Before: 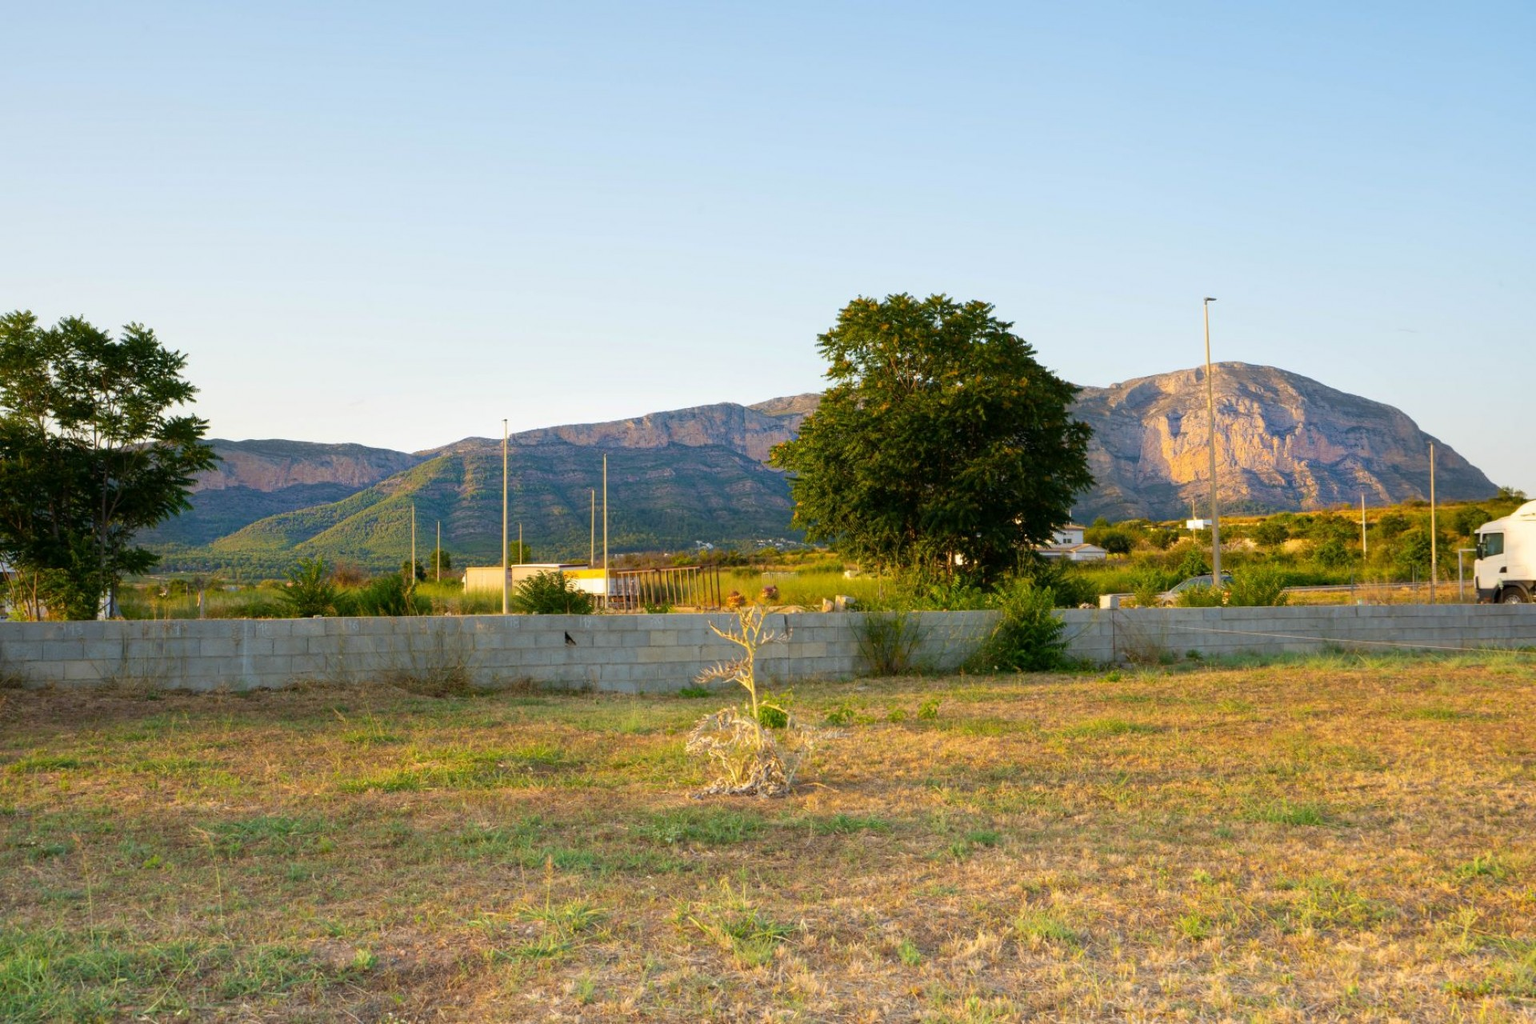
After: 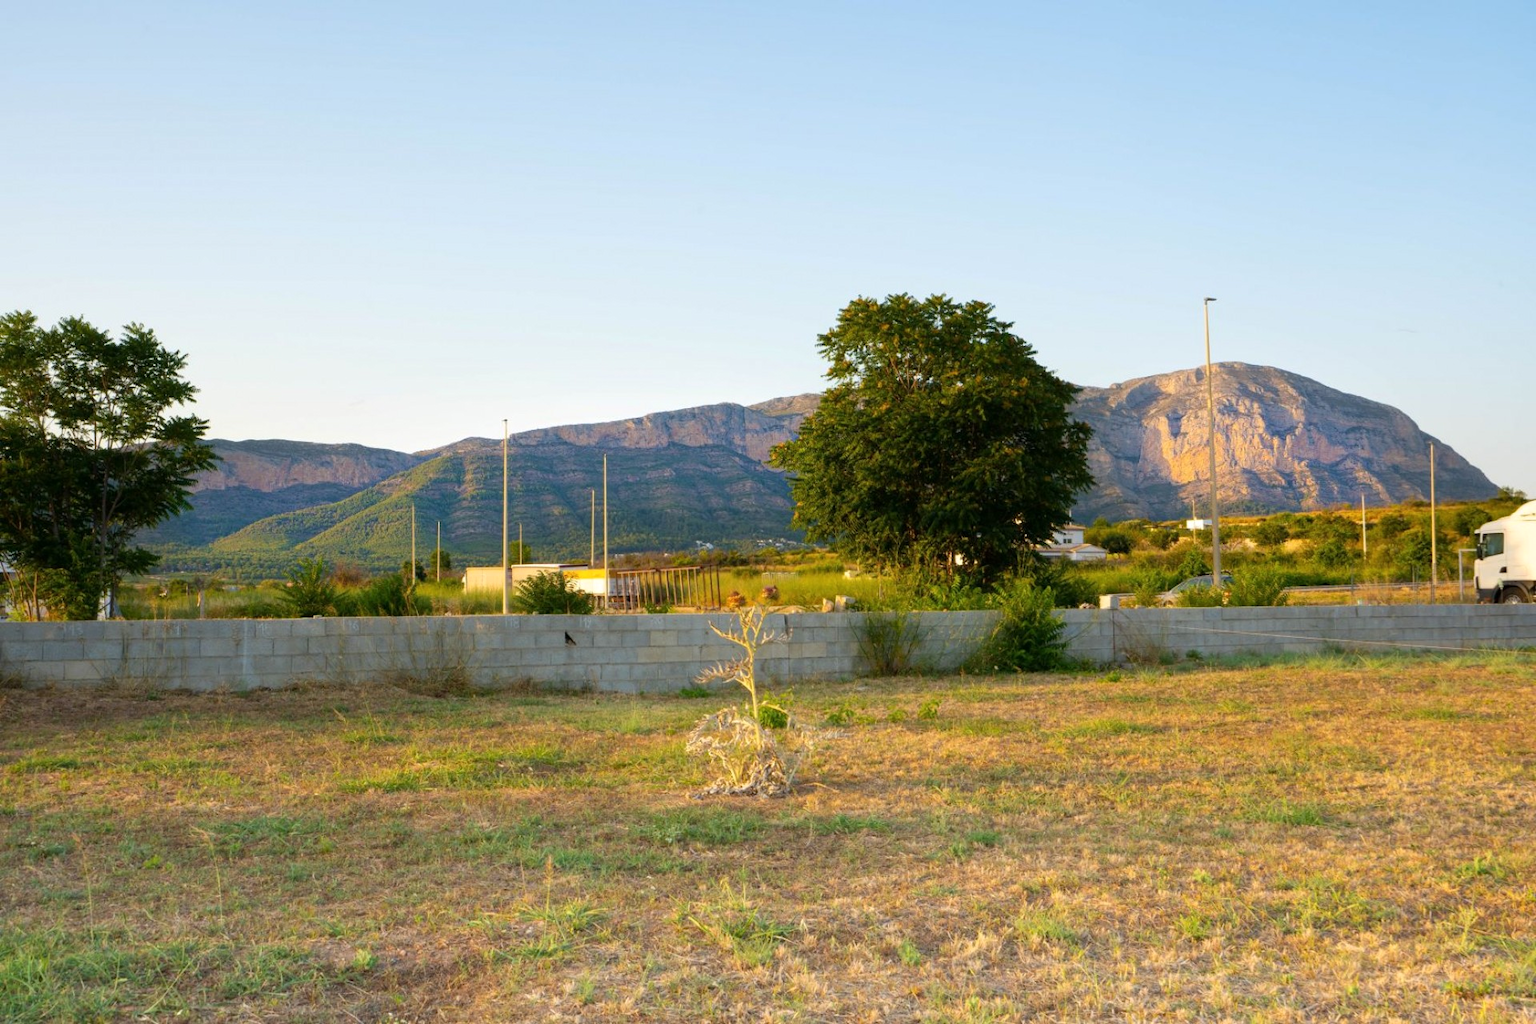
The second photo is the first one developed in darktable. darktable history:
shadows and highlights: shadows -10, white point adjustment 1.5, highlights 10
